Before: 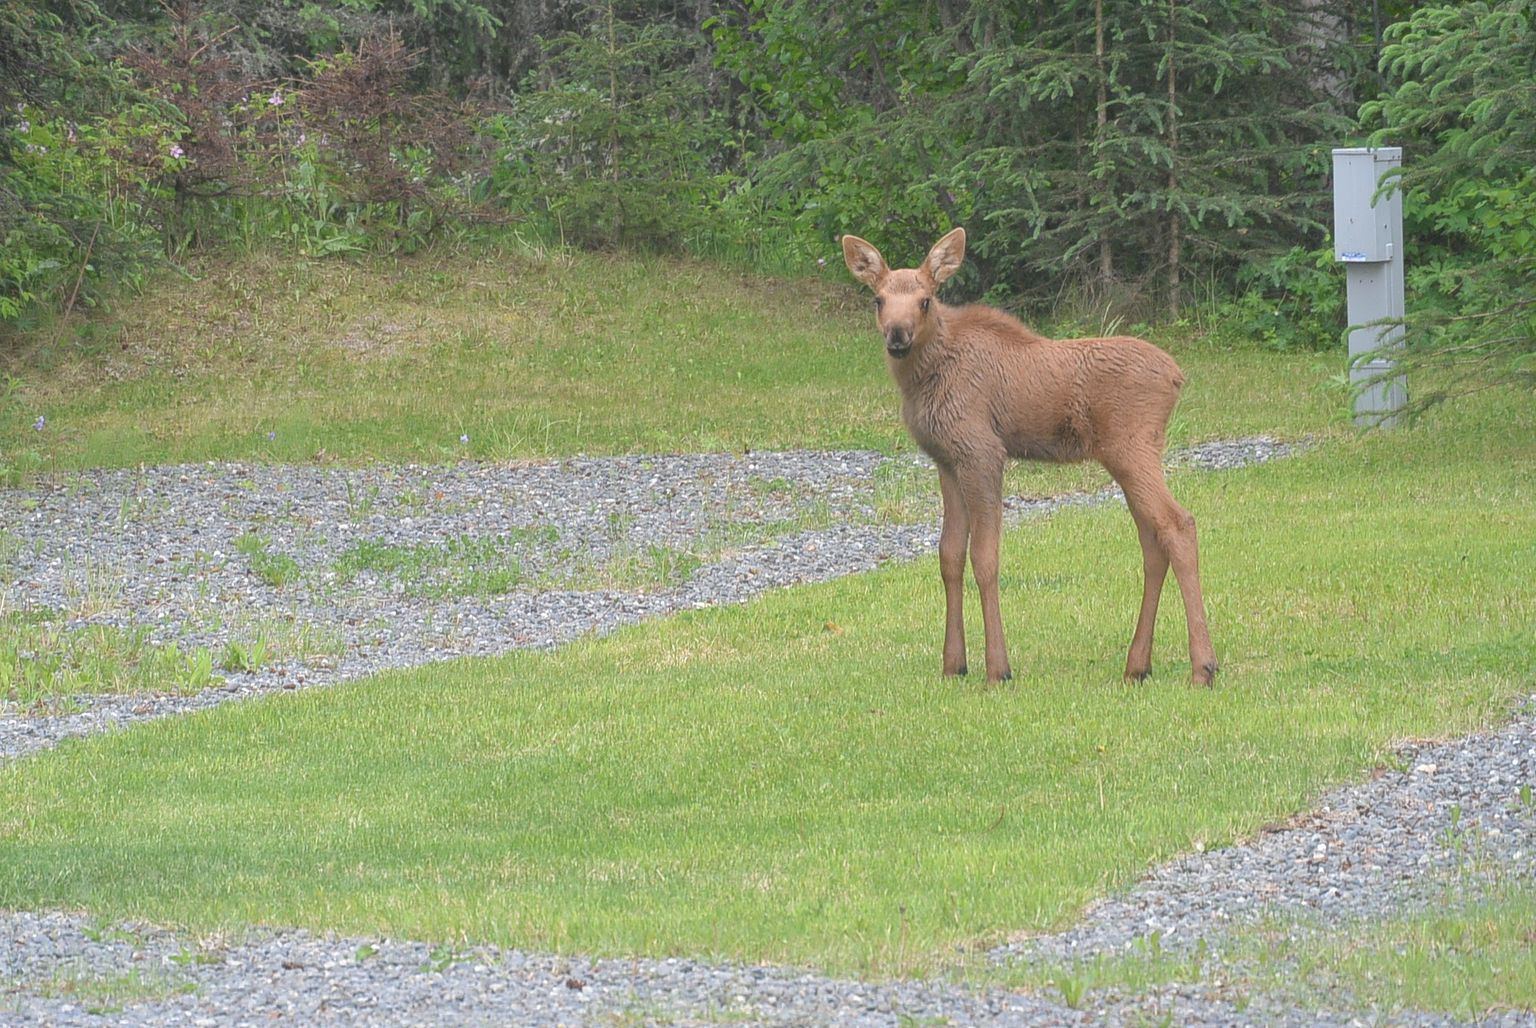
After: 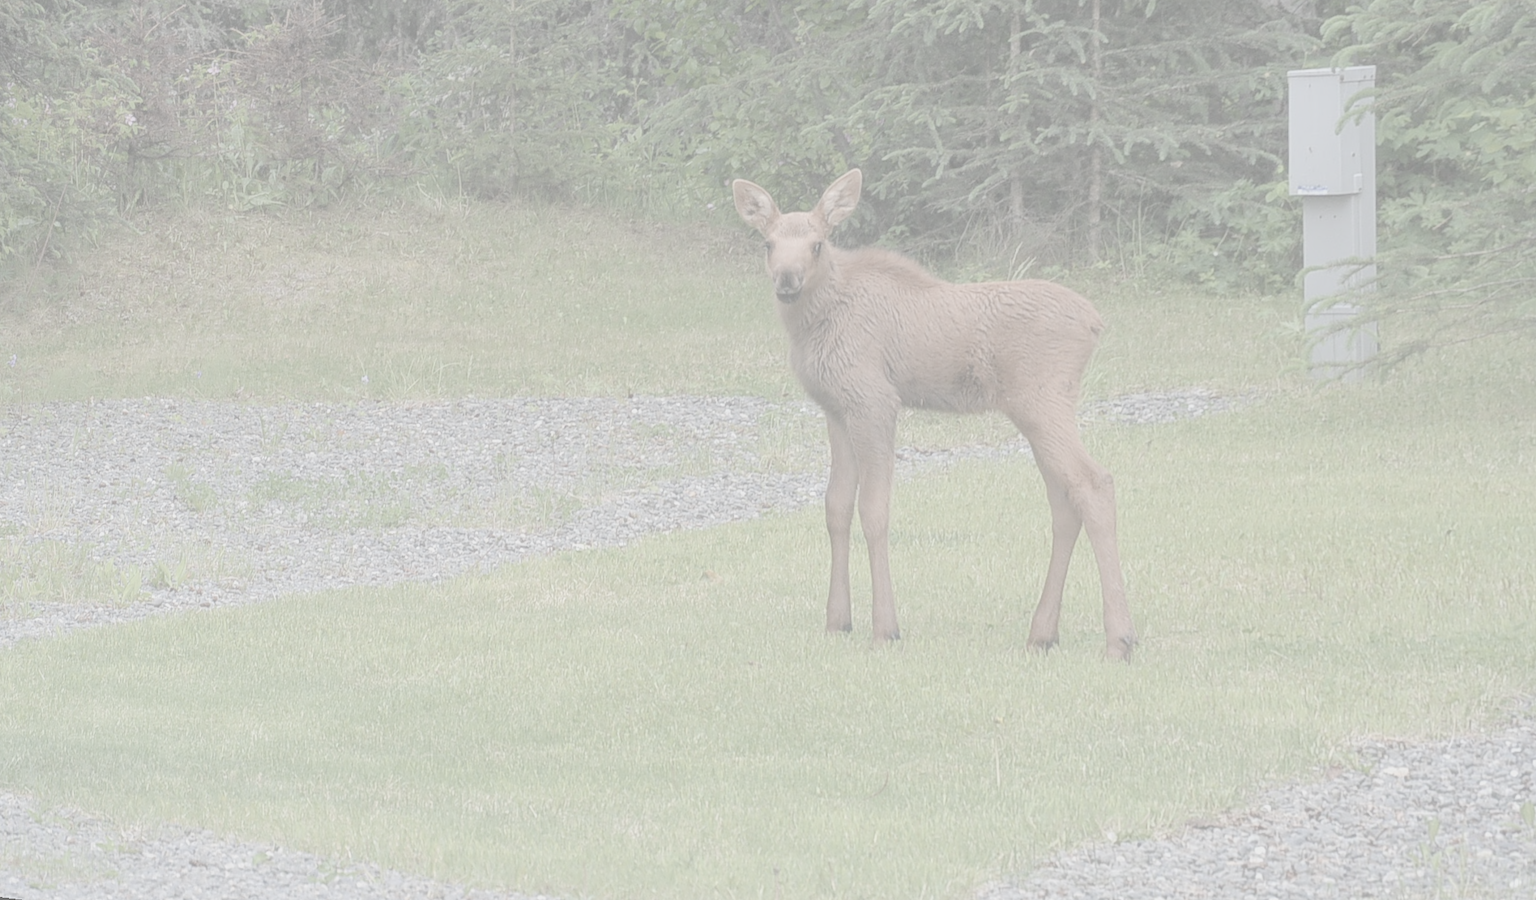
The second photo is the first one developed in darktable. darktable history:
rotate and perspective: rotation 1.69°, lens shift (vertical) -0.023, lens shift (horizontal) -0.291, crop left 0.025, crop right 0.988, crop top 0.092, crop bottom 0.842
contrast brightness saturation: contrast -0.32, brightness 0.75, saturation -0.78
